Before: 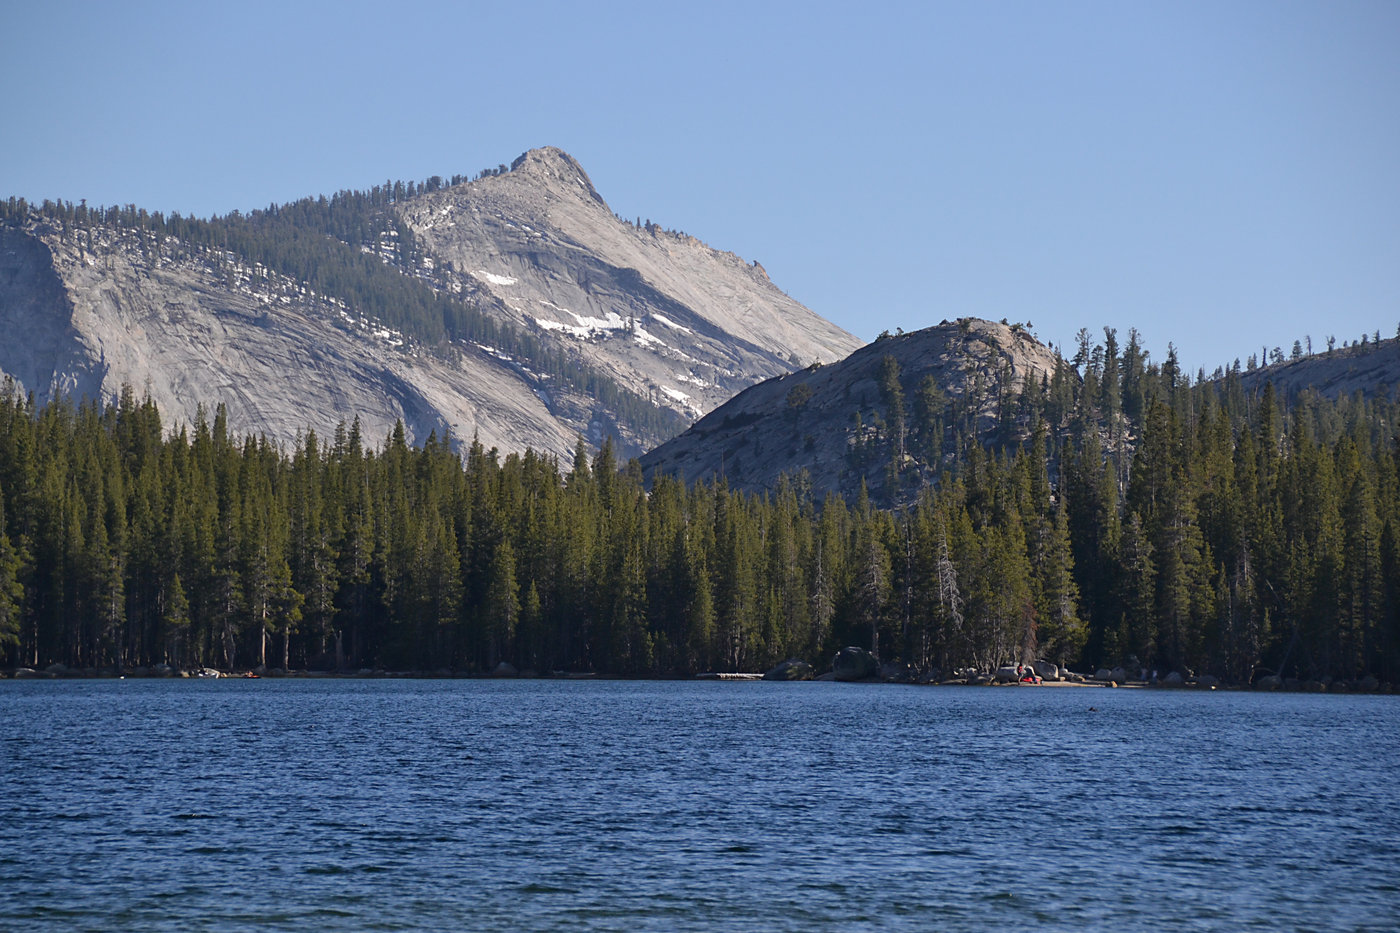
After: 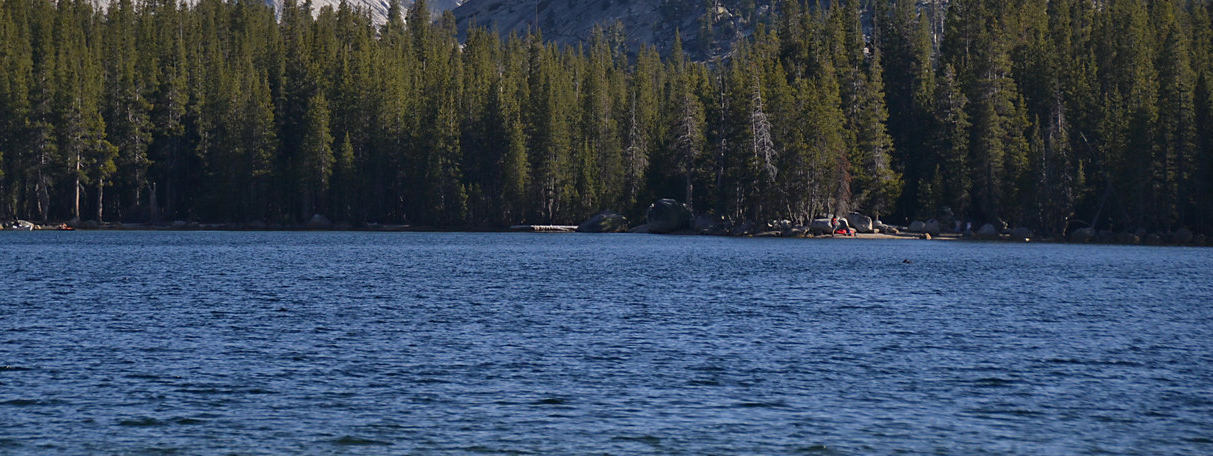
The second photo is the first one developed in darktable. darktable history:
crop and rotate: left 13.306%, top 48.129%, bottom 2.928%
exposure: exposure -0.04 EV, compensate highlight preservation false
